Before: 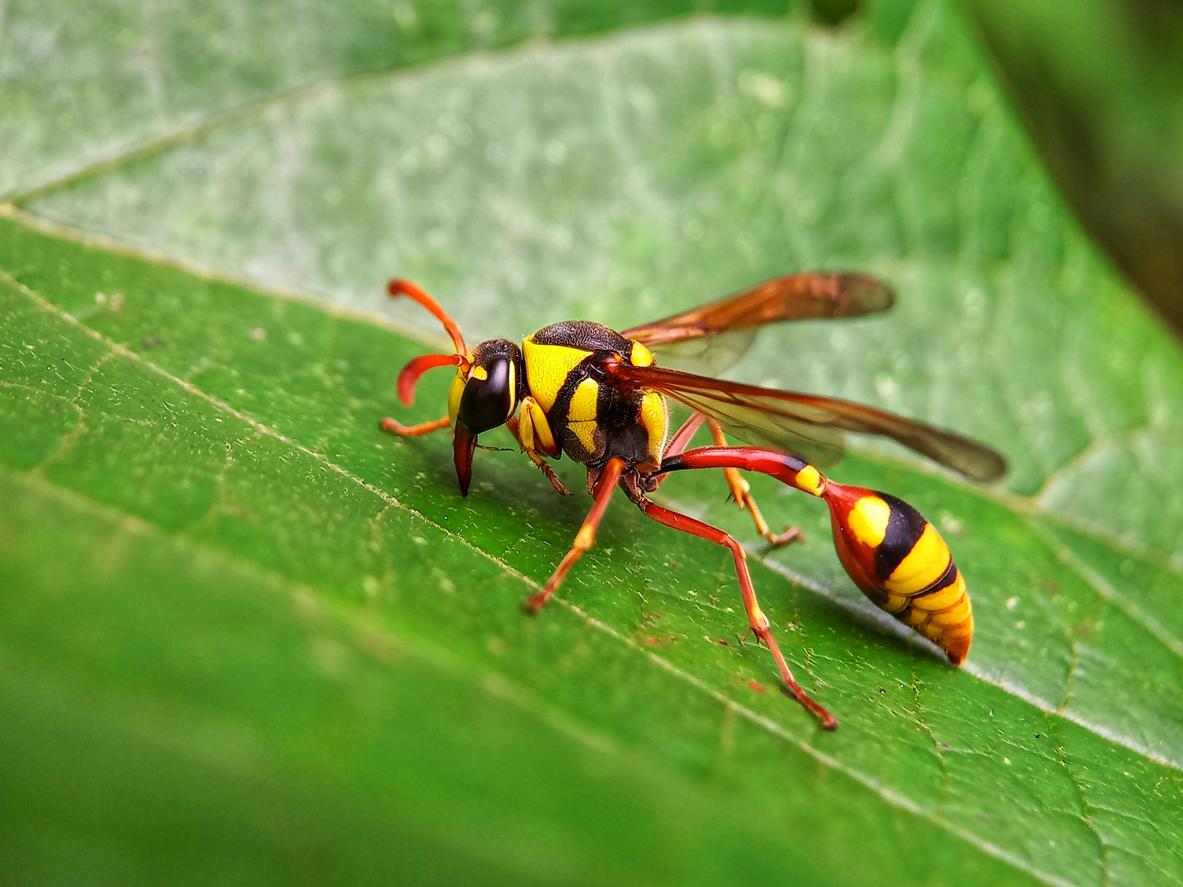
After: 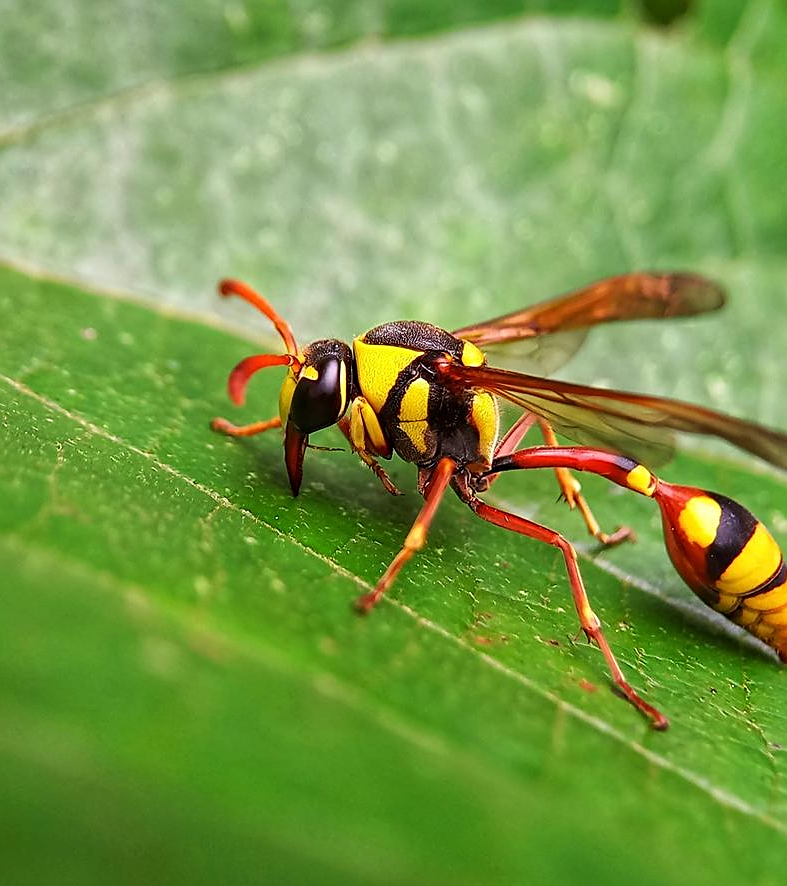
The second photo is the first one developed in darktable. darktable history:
crop and rotate: left 14.3%, right 19.163%
sharpen: on, module defaults
